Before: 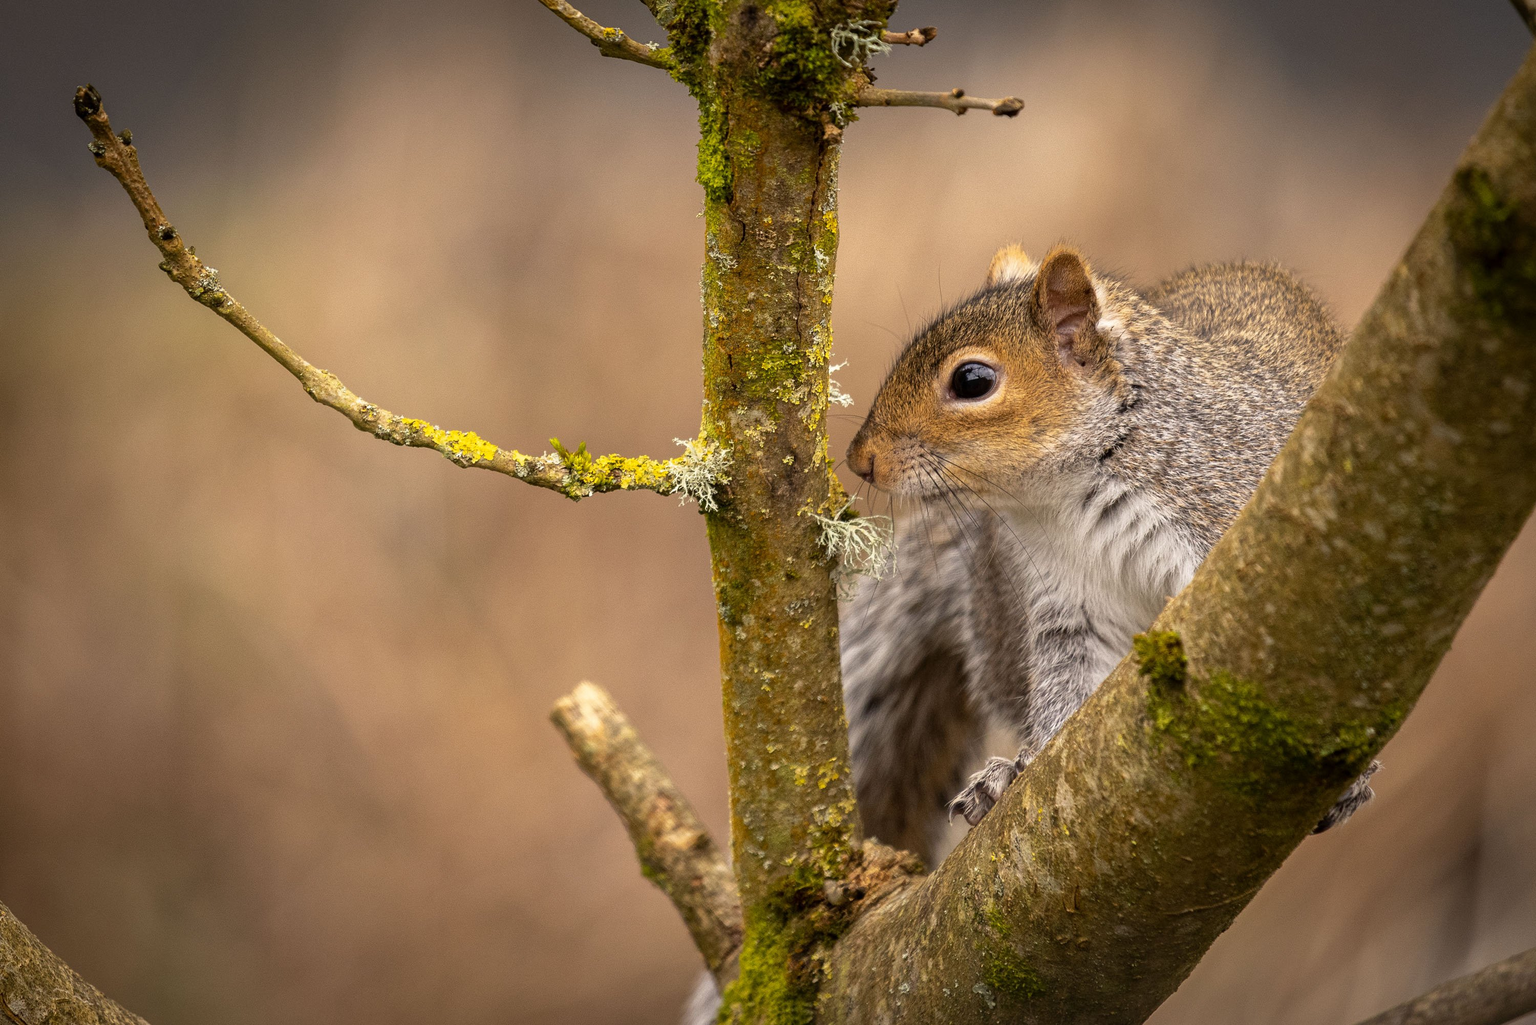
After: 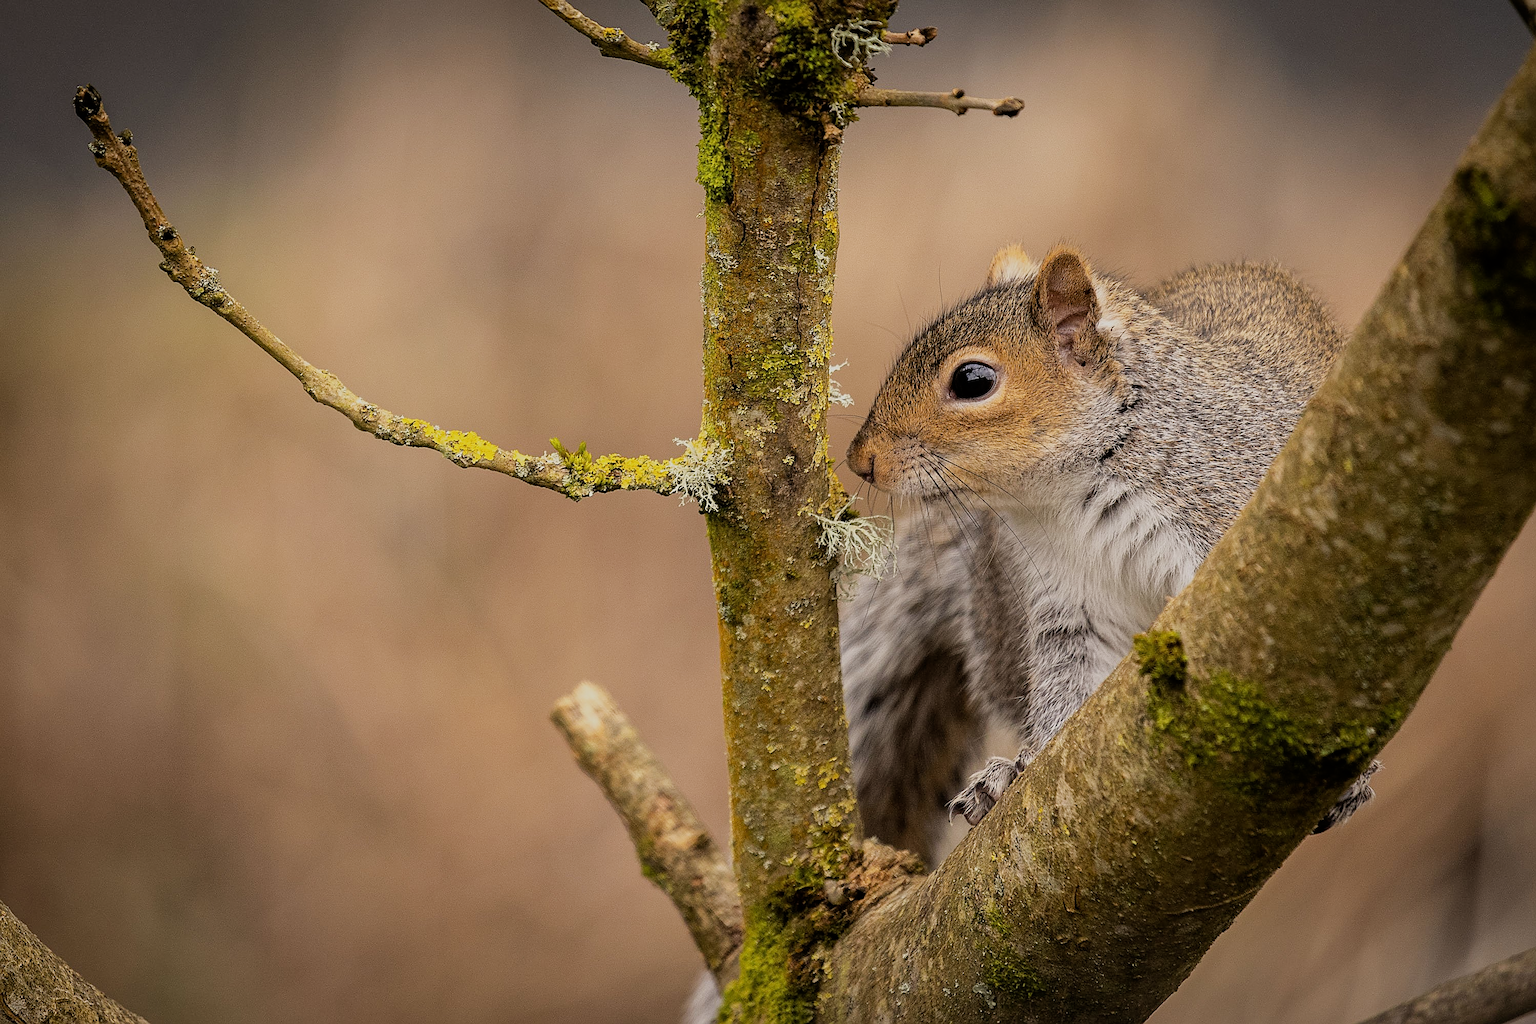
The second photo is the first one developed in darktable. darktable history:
filmic rgb: black relative exposure -7.65 EV, white relative exposure 4.56 EV, hardness 3.61
sharpen: radius 1.412, amount 1.251, threshold 0.807
